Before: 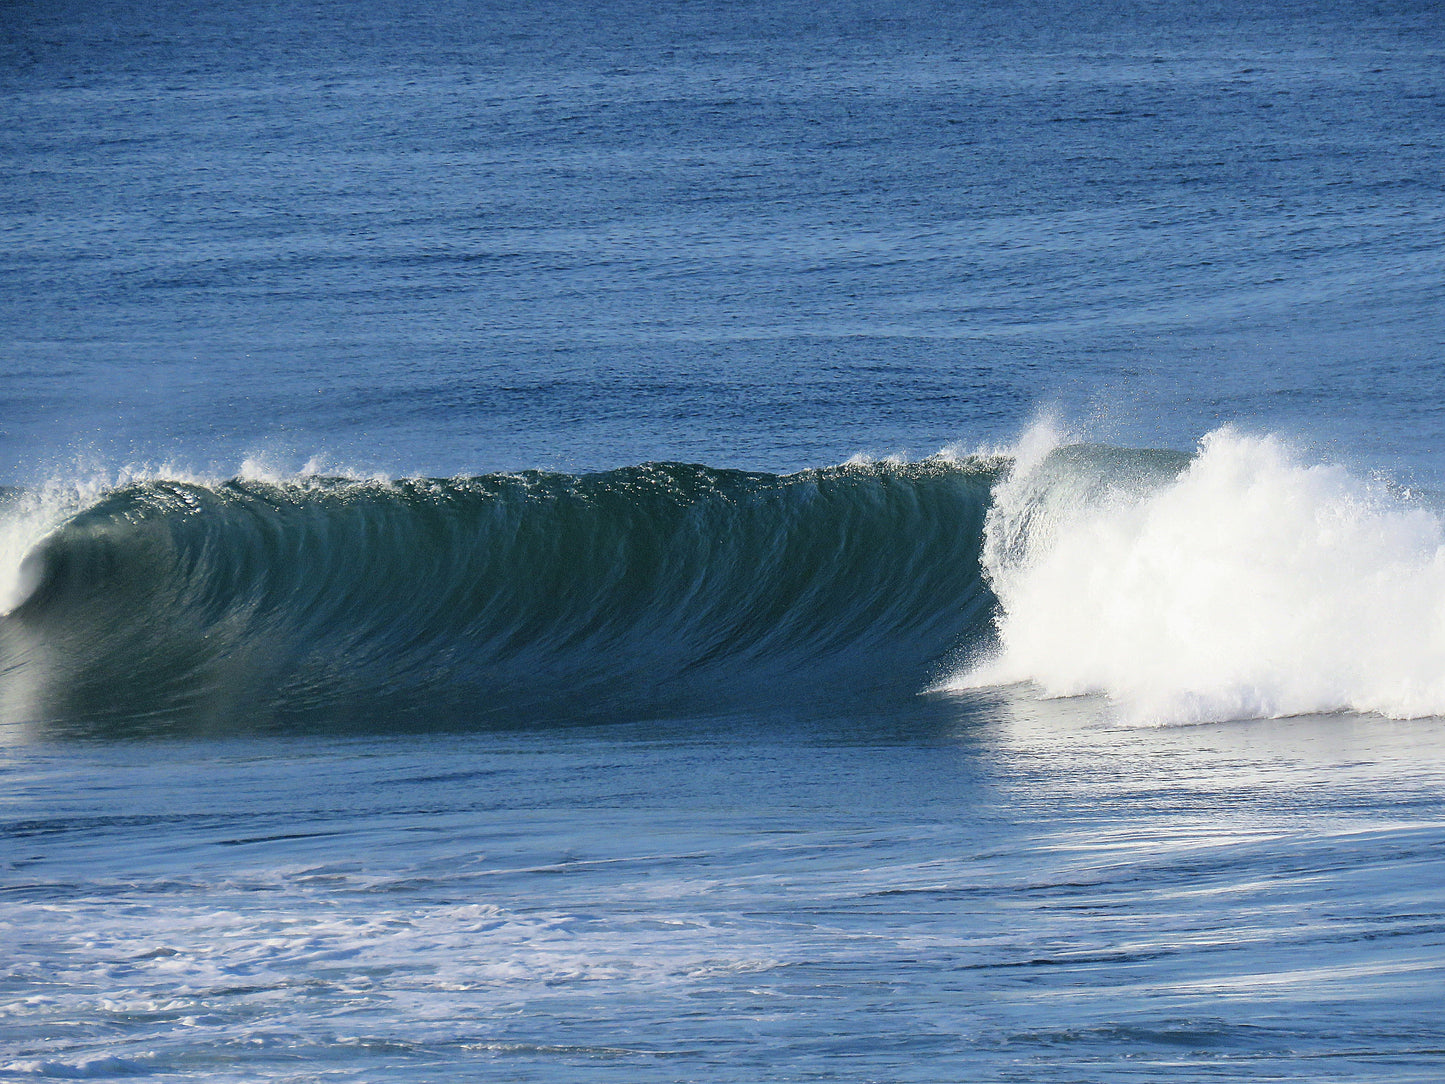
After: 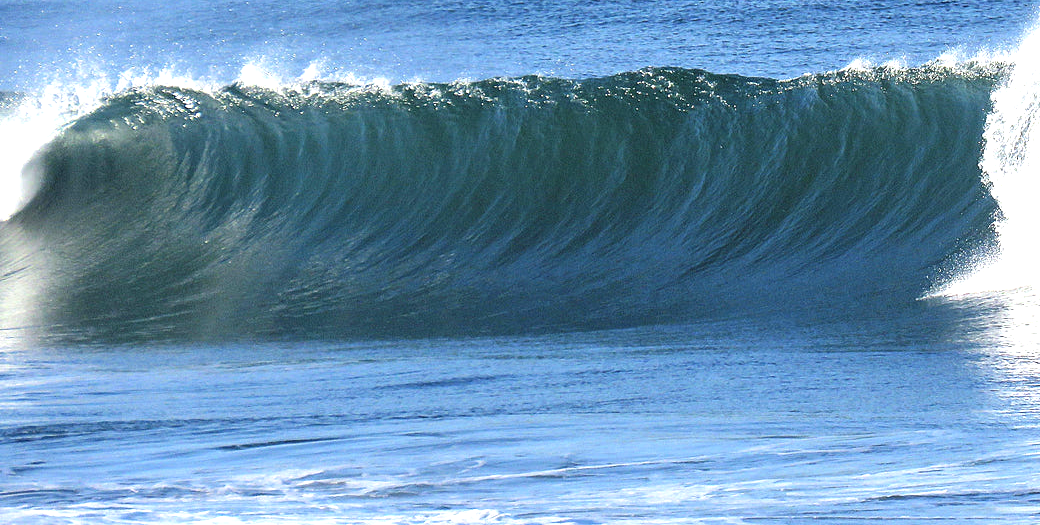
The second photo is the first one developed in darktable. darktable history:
exposure: black level correction 0, exposure 1.1 EV, compensate exposure bias true, compensate highlight preservation false
crop: top 36.498%, right 27.964%, bottom 14.995%
